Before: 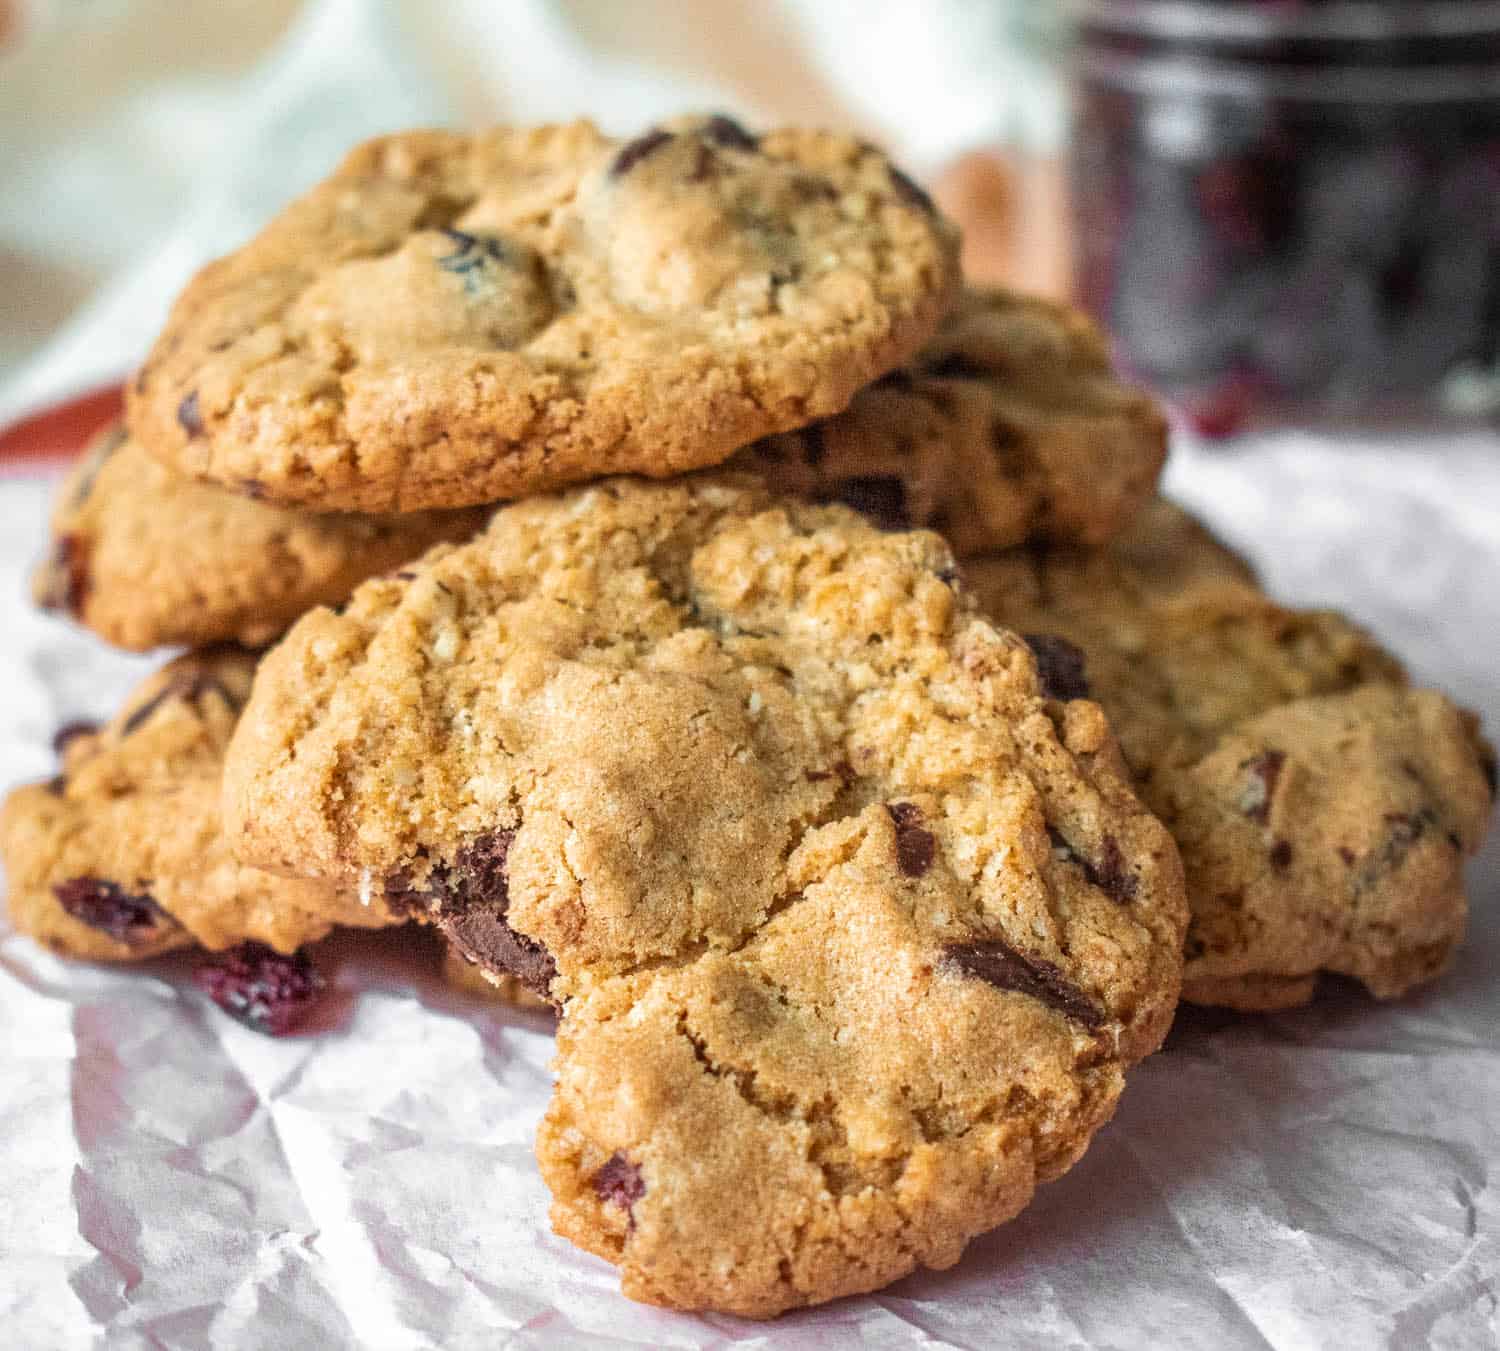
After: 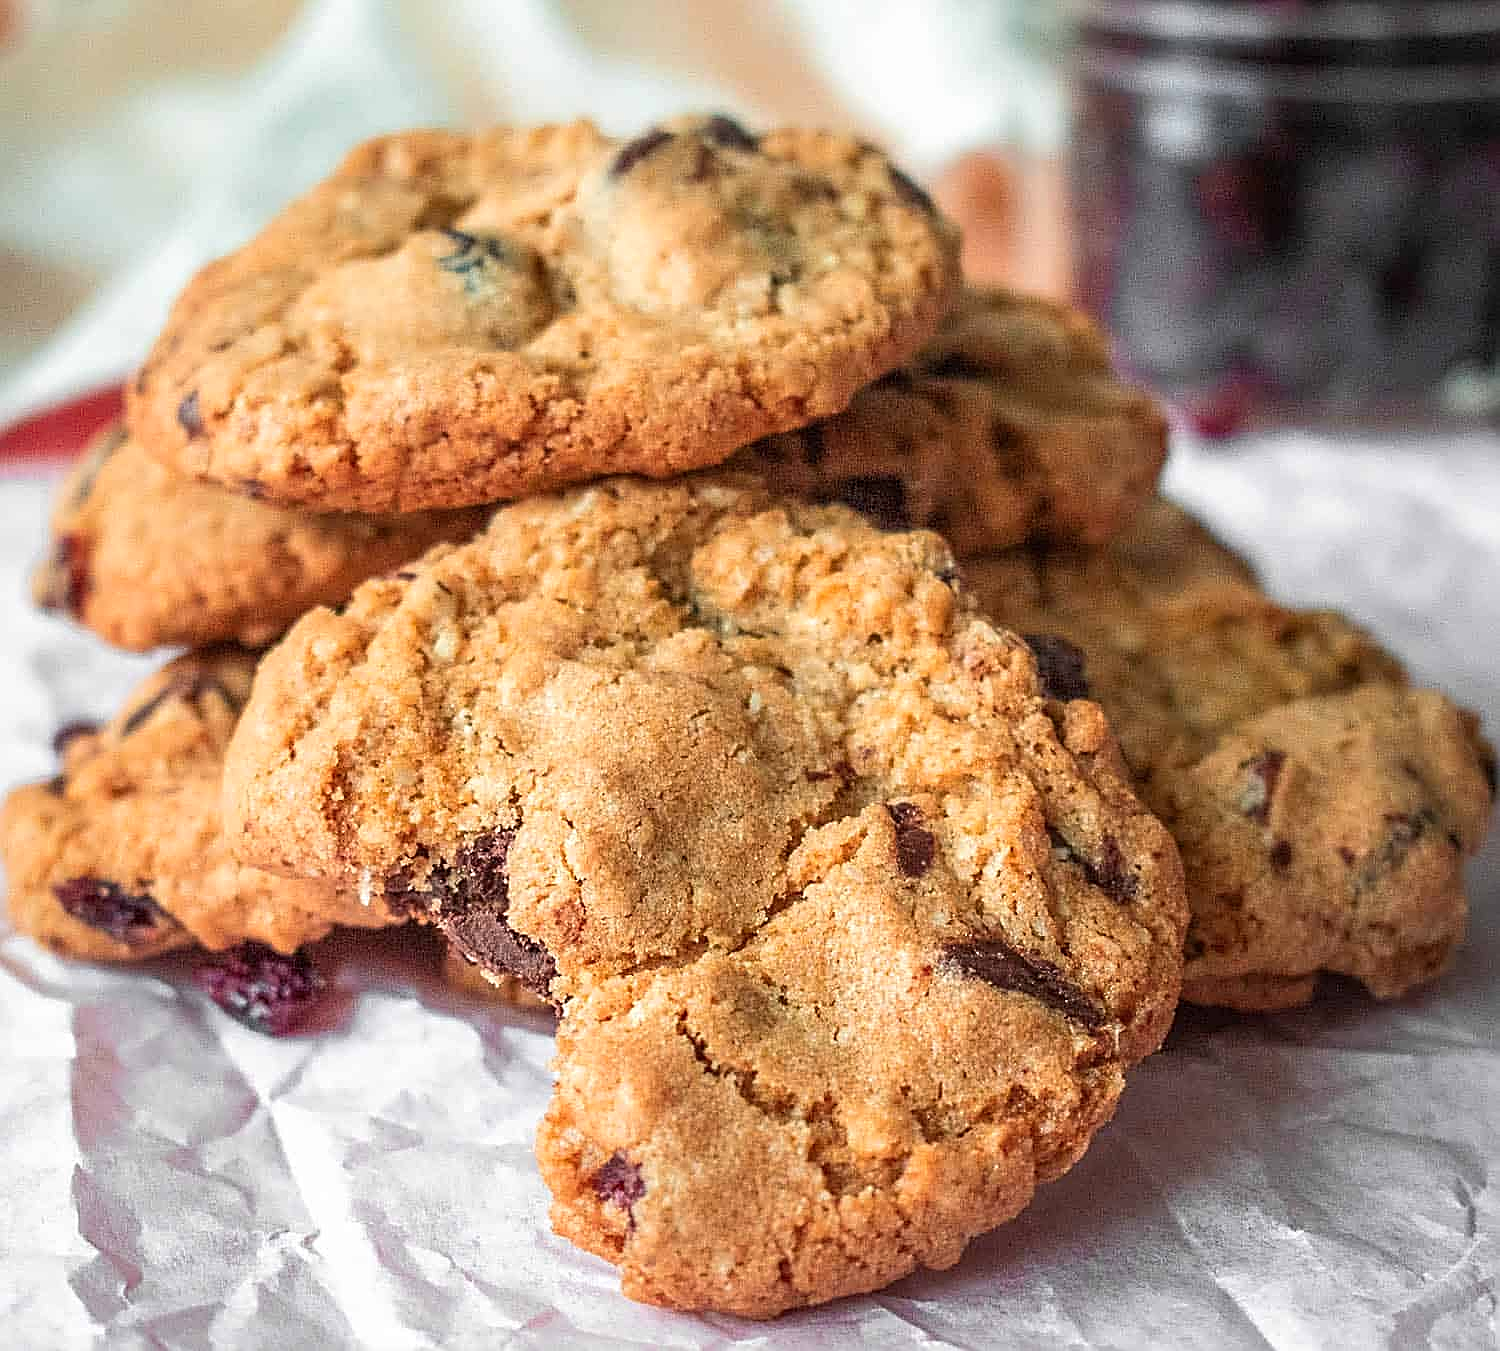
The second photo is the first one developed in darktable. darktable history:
sharpen: radius 1.666, amount 1.298
color zones: curves: ch1 [(0.239, 0.552) (0.75, 0.5)]; ch2 [(0.25, 0.462) (0.749, 0.457)]
